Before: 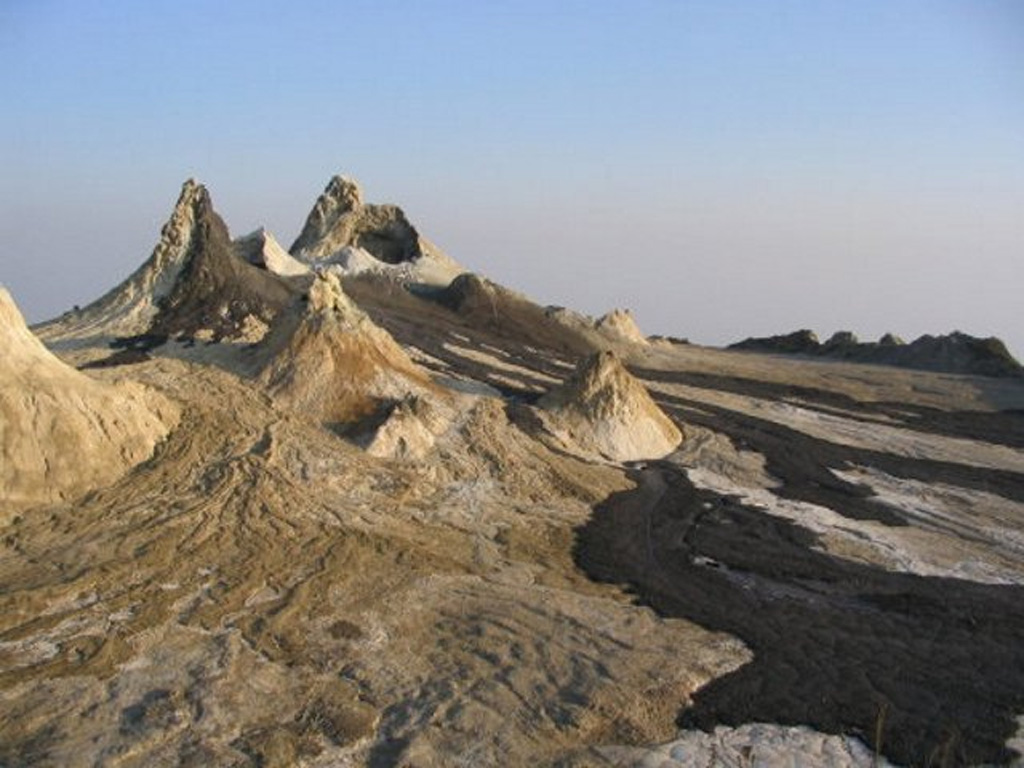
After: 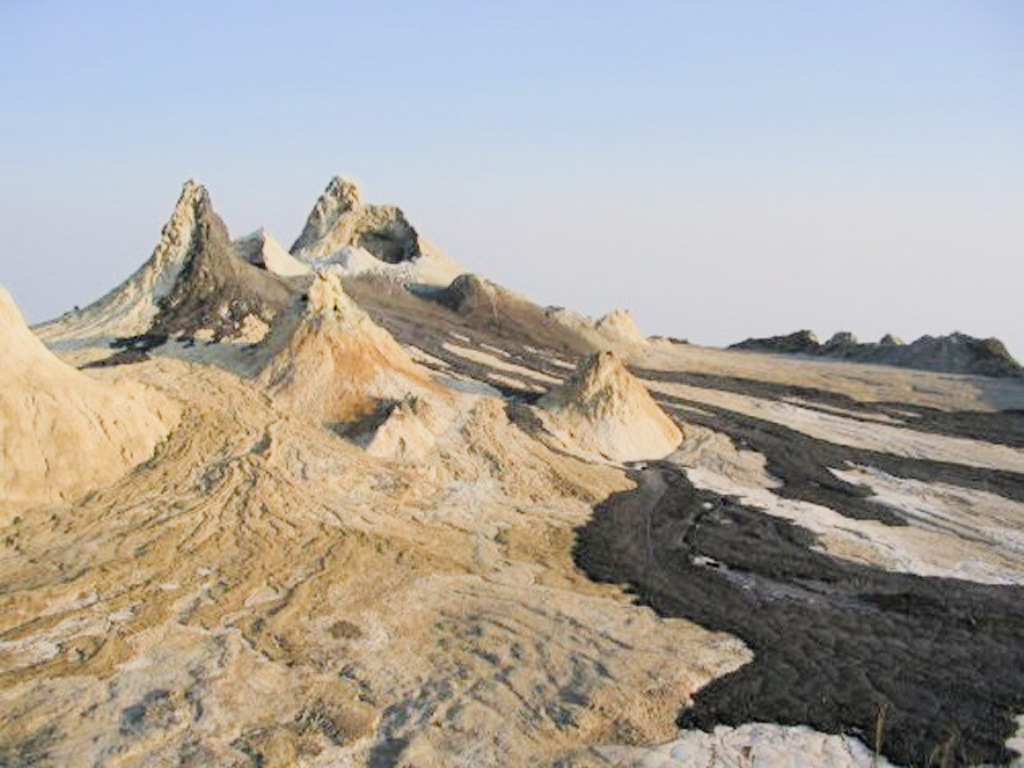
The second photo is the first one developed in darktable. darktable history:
filmic rgb: black relative exposure -6.17 EV, white relative exposure 6.94 EV, hardness 2.26
contrast brightness saturation: contrast 0.102, brightness 0.036, saturation 0.093
exposure: black level correction 0, exposure 1.287 EV, compensate highlight preservation false
